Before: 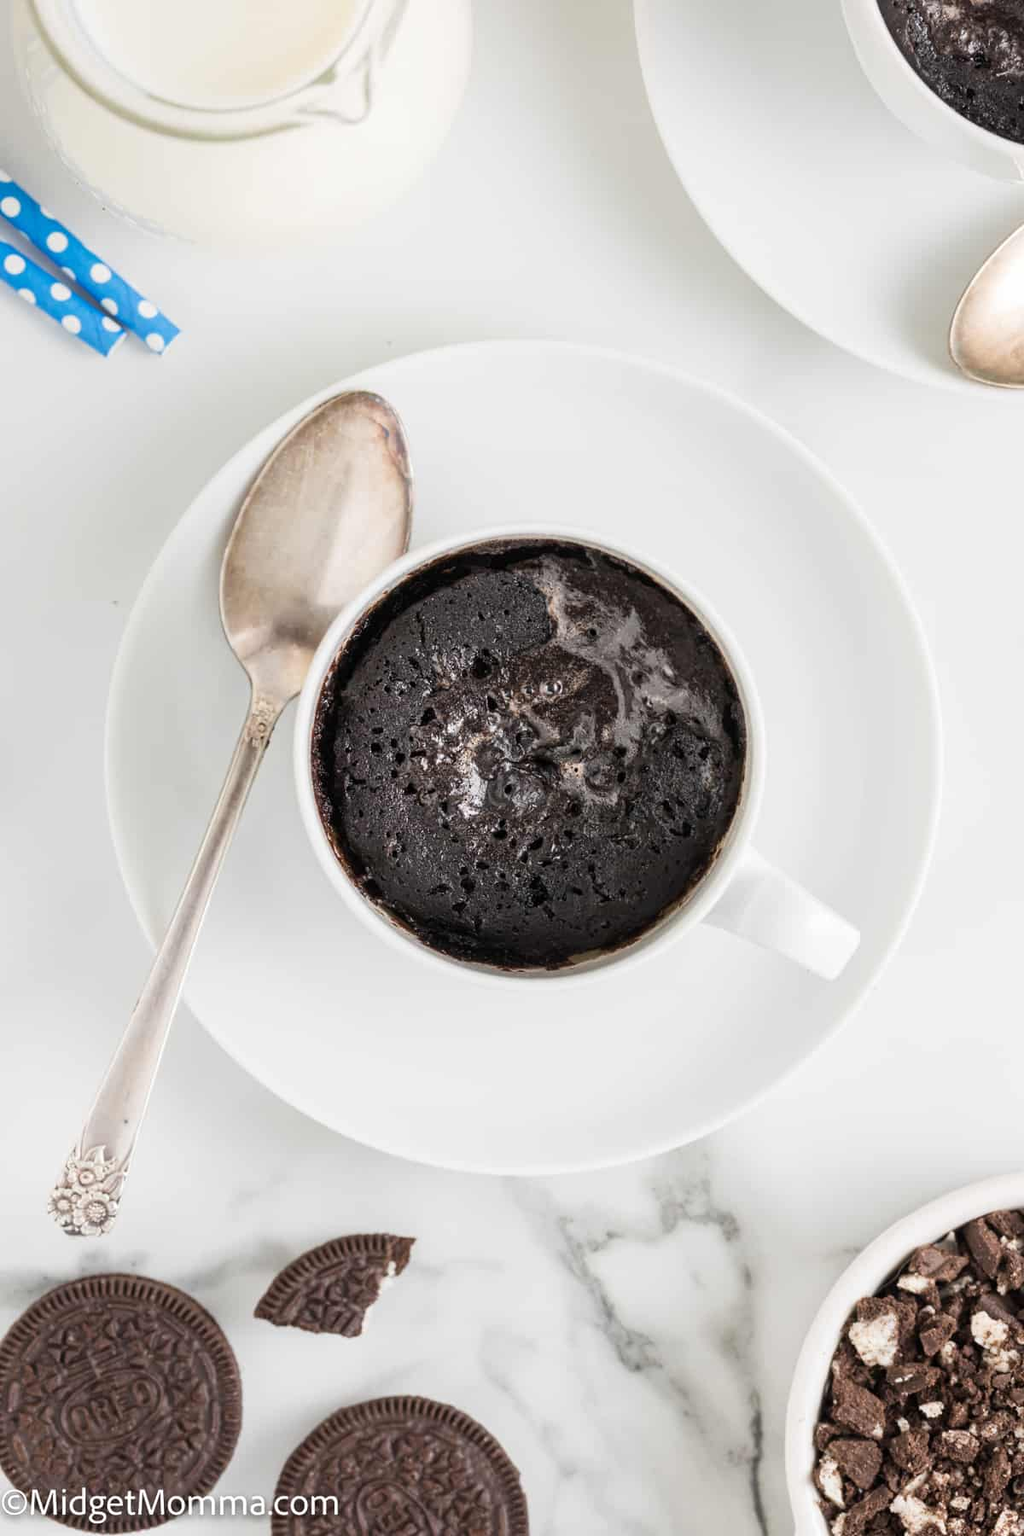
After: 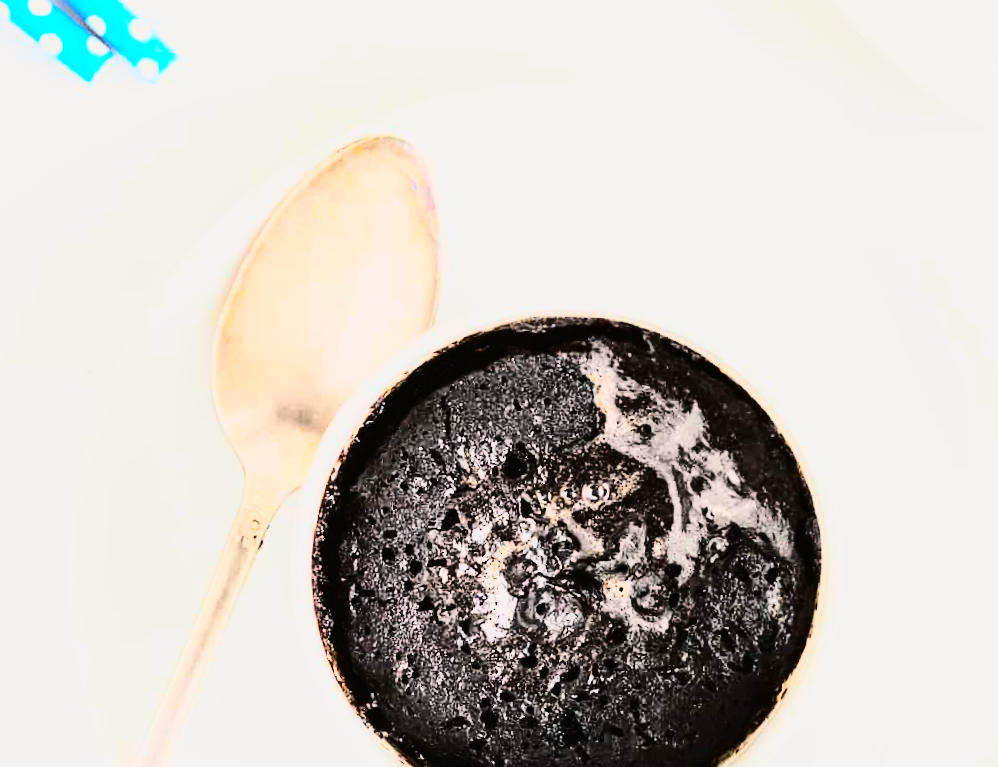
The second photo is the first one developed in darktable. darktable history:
rgb curve: curves: ch0 [(0, 0) (0.21, 0.15) (0.24, 0.21) (0.5, 0.75) (0.75, 0.96) (0.89, 0.99) (1, 1)]; ch1 [(0, 0.02) (0.21, 0.13) (0.25, 0.2) (0.5, 0.67) (0.75, 0.9) (0.89, 0.97) (1, 1)]; ch2 [(0, 0.02) (0.21, 0.13) (0.25, 0.2) (0.5, 0.67) (0.75, 0.9) (0.89, 0.97) (1, 1)], compensate middle gray true
tone curve: curves: ch0 [(0, 0.011) (0.104, 0.085) (0.236, 0.234) (0.398, 0.507) (0.472, 0.62) (0.641, 0.773) (0.835, 0.883) (1, 0.961)]; ch1 [(0, 0) (0.353, 0.344) (0.43, 0.401) (0.479, 0.476) (0.502, 0.504) (0.54, 0.542) (0.602, 0.613) (0.638, 0.668) (0.693, 0.727) (1, 1)]; ch2 [(0, 0) (0.34, 0.314) (0.434, 0.43) (0.5, 0.506) (0.528, 0.534) (0.55, 0.567) (0.595, 0.613) (0.644, 0.729) (1, 1)], color space Lab, independent channels, preserve colors none
crop: left 7.036%, top 18.398%, right 14.379%, bottom 40.043%
rotate and perspective: rotation 2.27°, automatic cropping off
color balance: output saturation 110%
